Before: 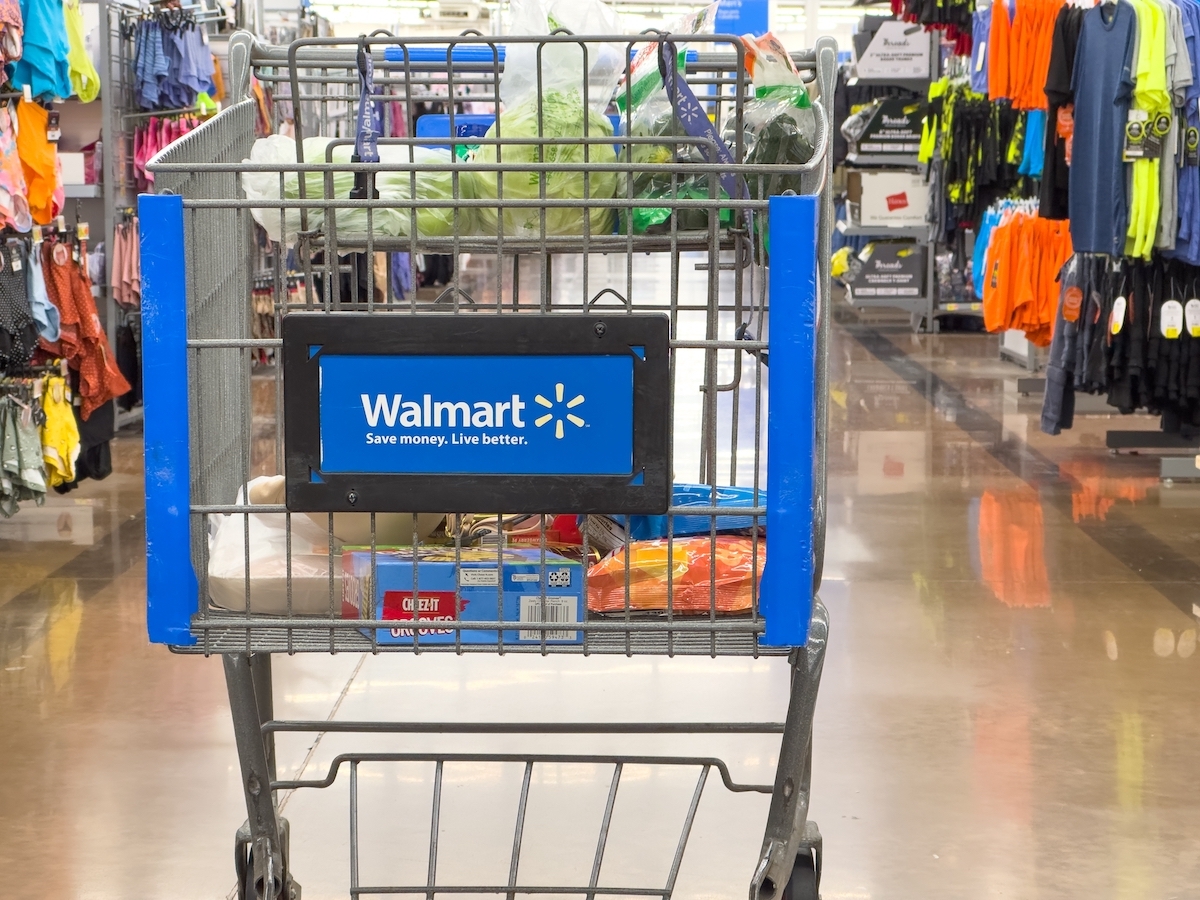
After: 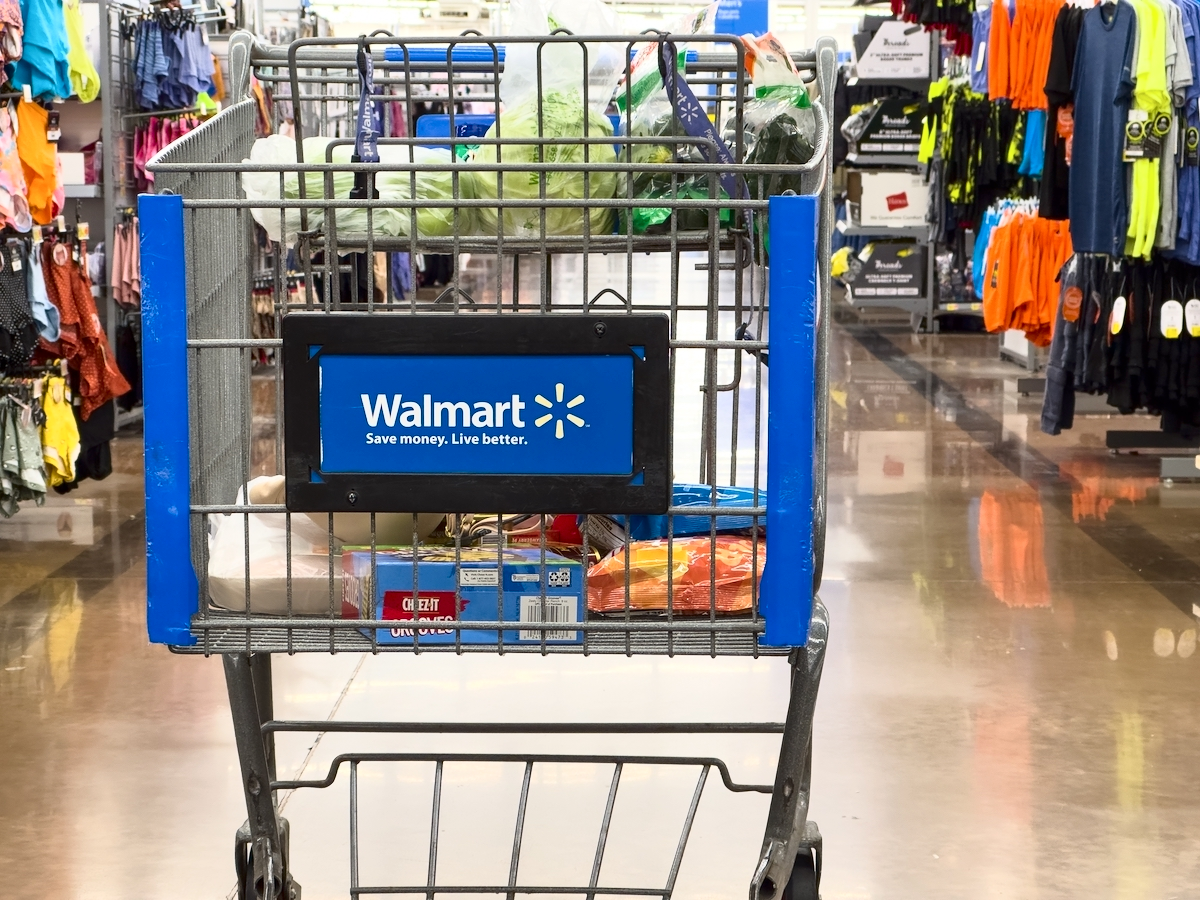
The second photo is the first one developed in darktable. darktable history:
tone curve: curves: ch0 [(0, 0) (0.042, 0.01) (0.223, 0.123) (0.59, 0.574) (0.802, 0.868) (1, 1)], color space Lab, independent channels, preserve colors none
